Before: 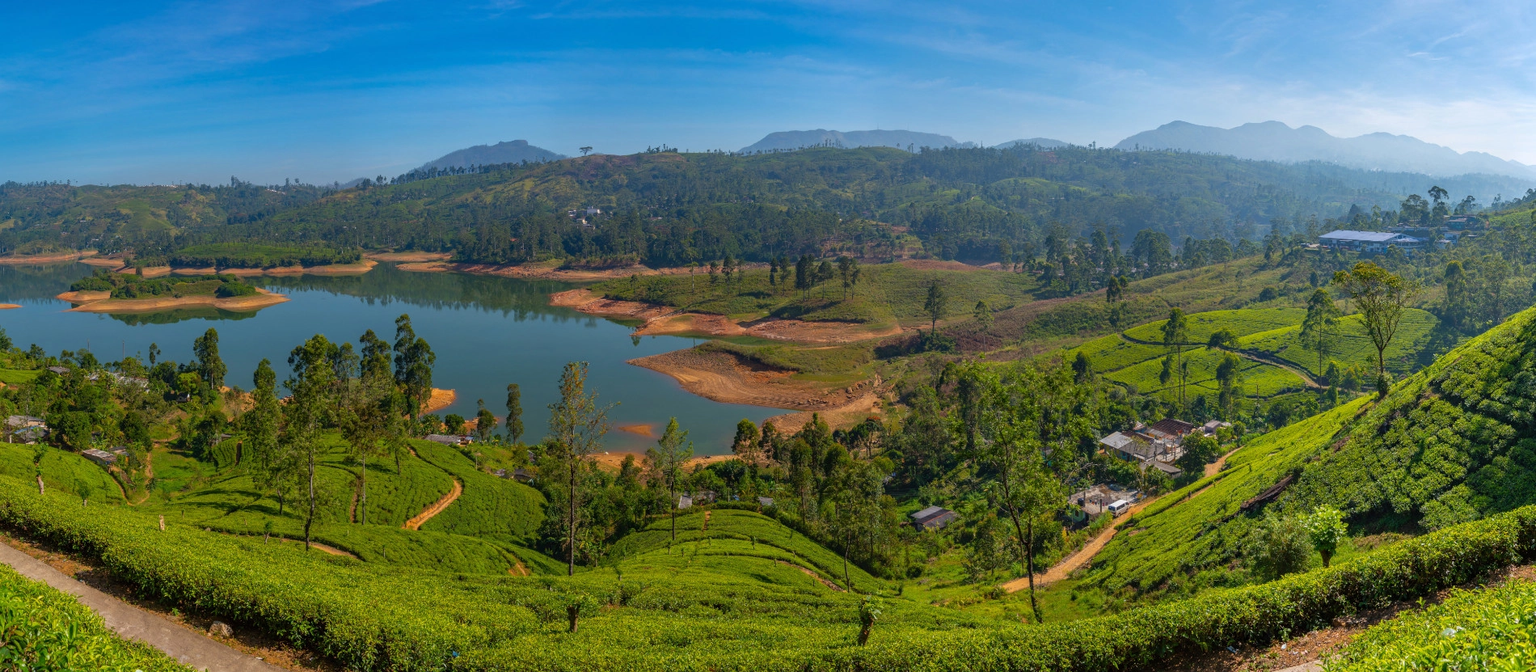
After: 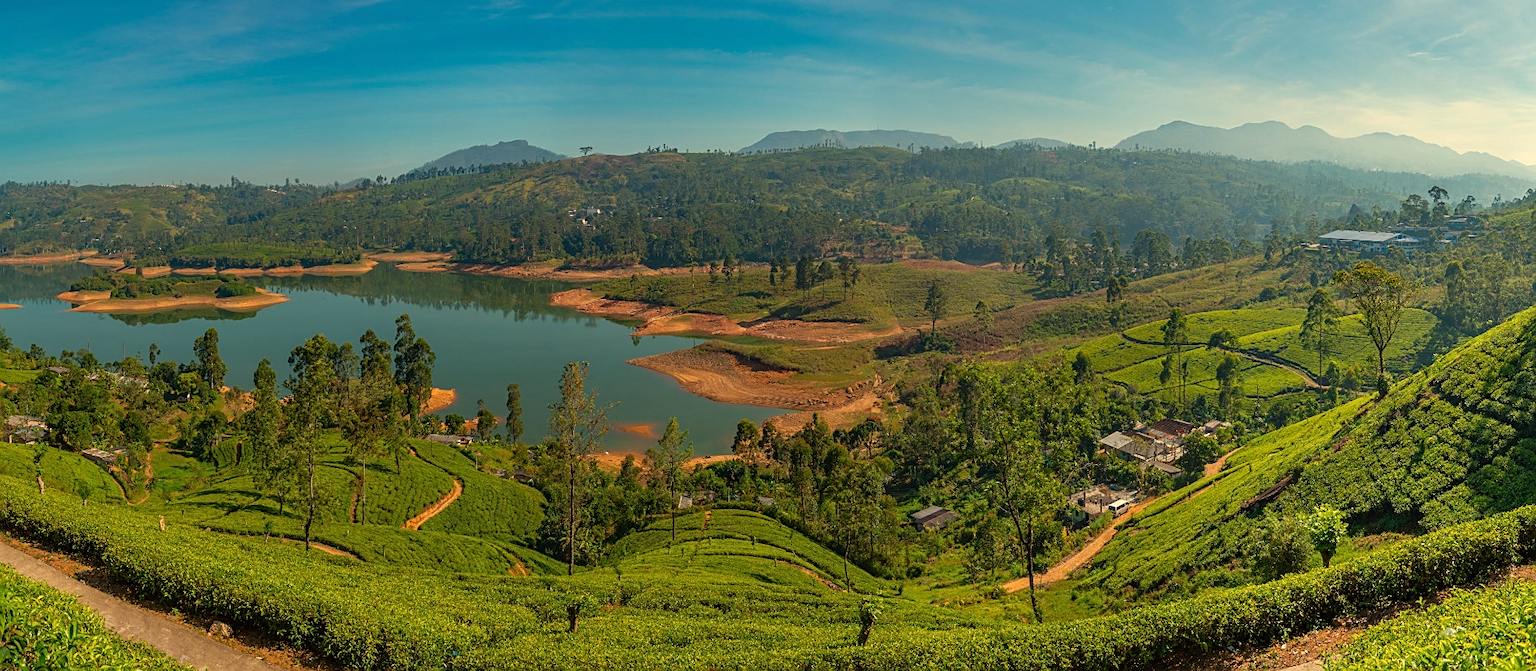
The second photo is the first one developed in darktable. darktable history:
white balance: red 1.08, blue 0.791
sharpen: on, module defaults
